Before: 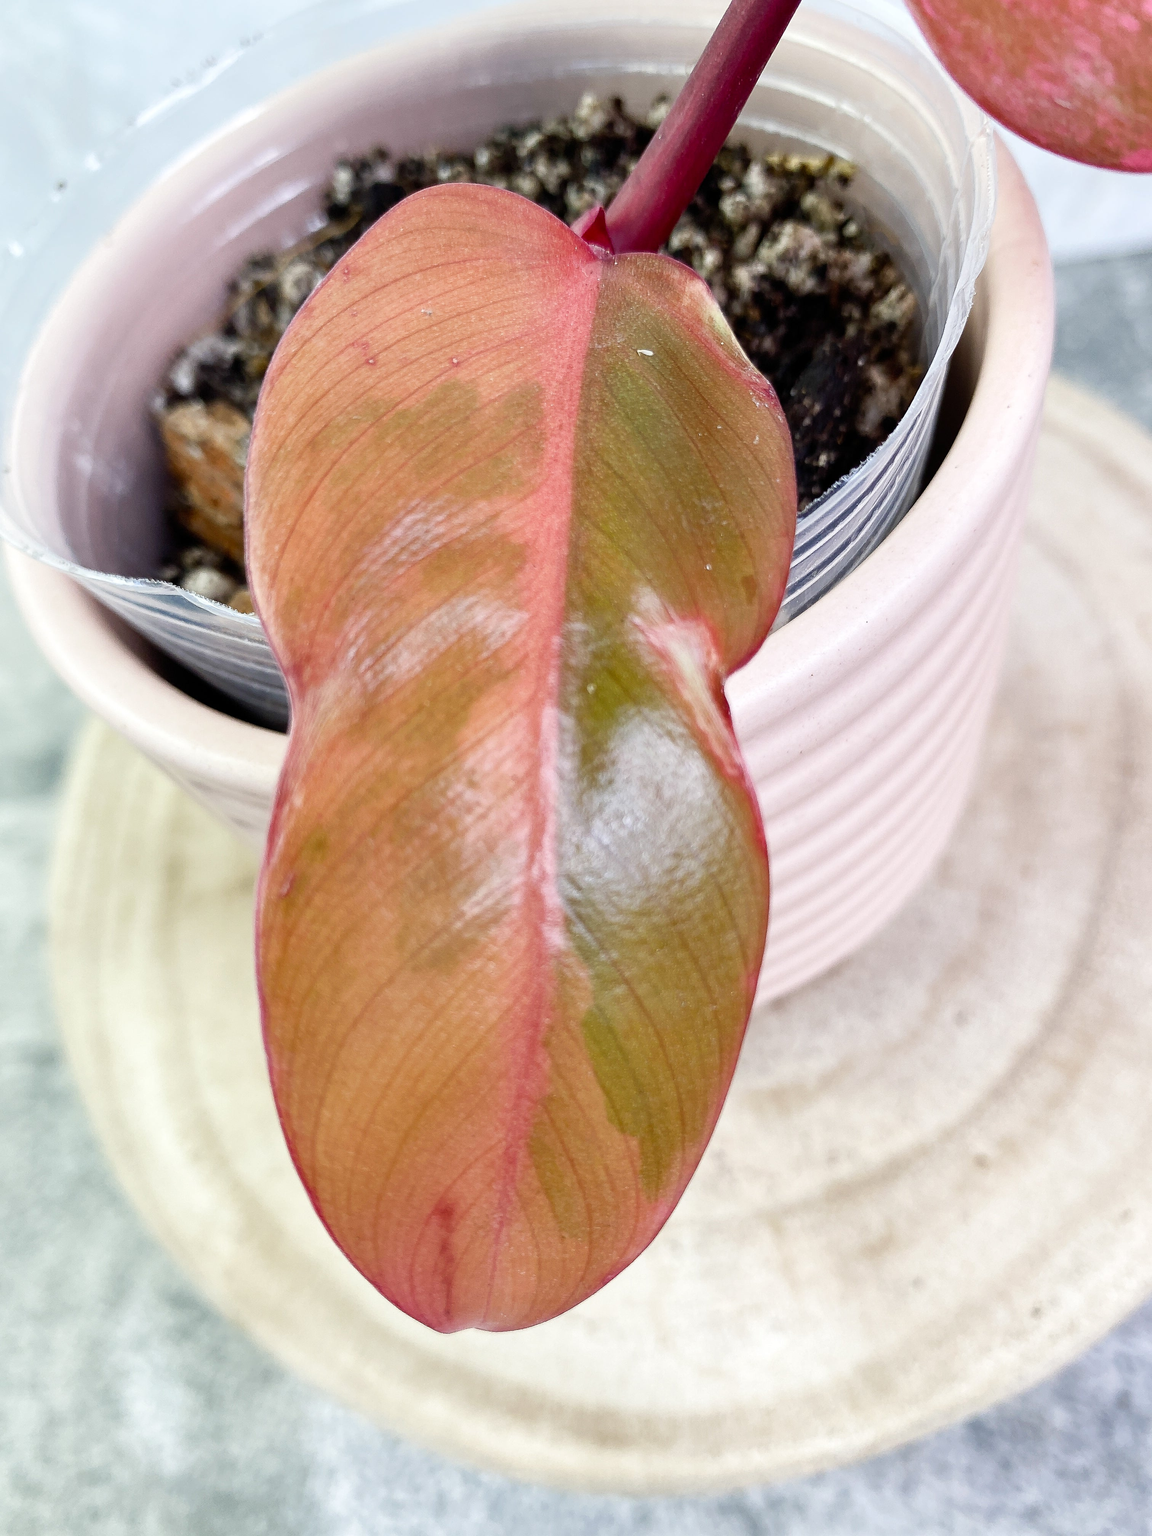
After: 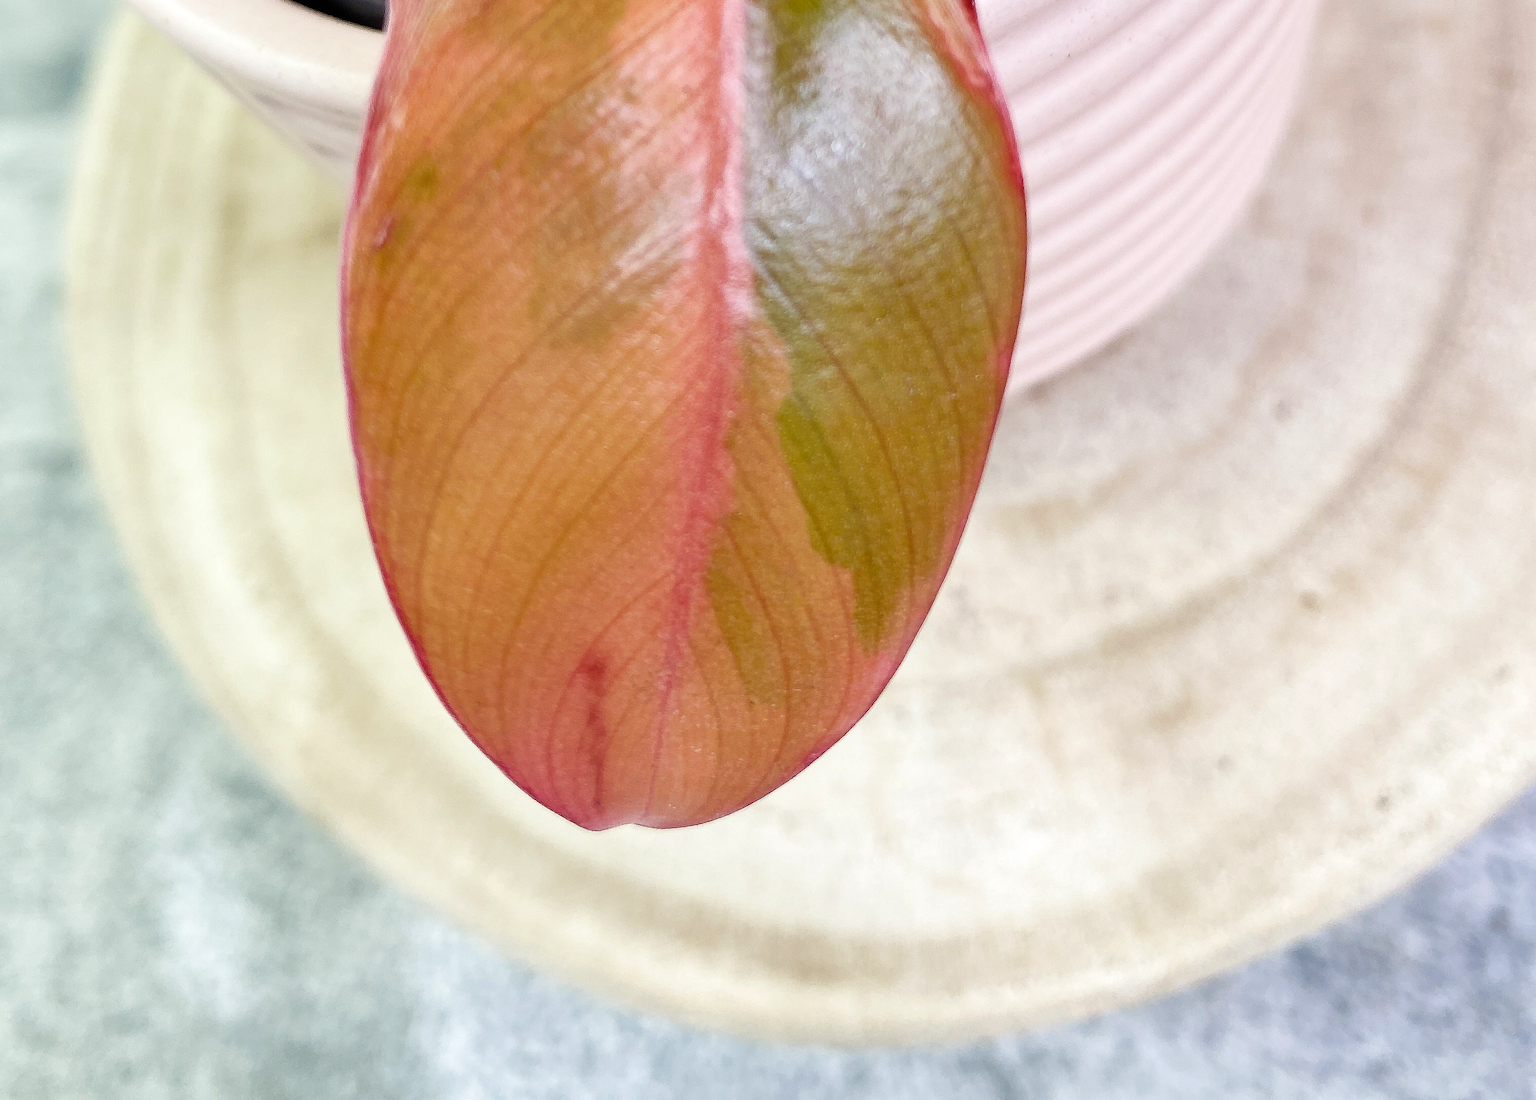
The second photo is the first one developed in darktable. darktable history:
color balance rgb: power › hue 214.03°, perceptual saturation grading › global saturation 0.99%, global vibrance 24.788%
crop and rotate: top 46.296%, right 0.038%
